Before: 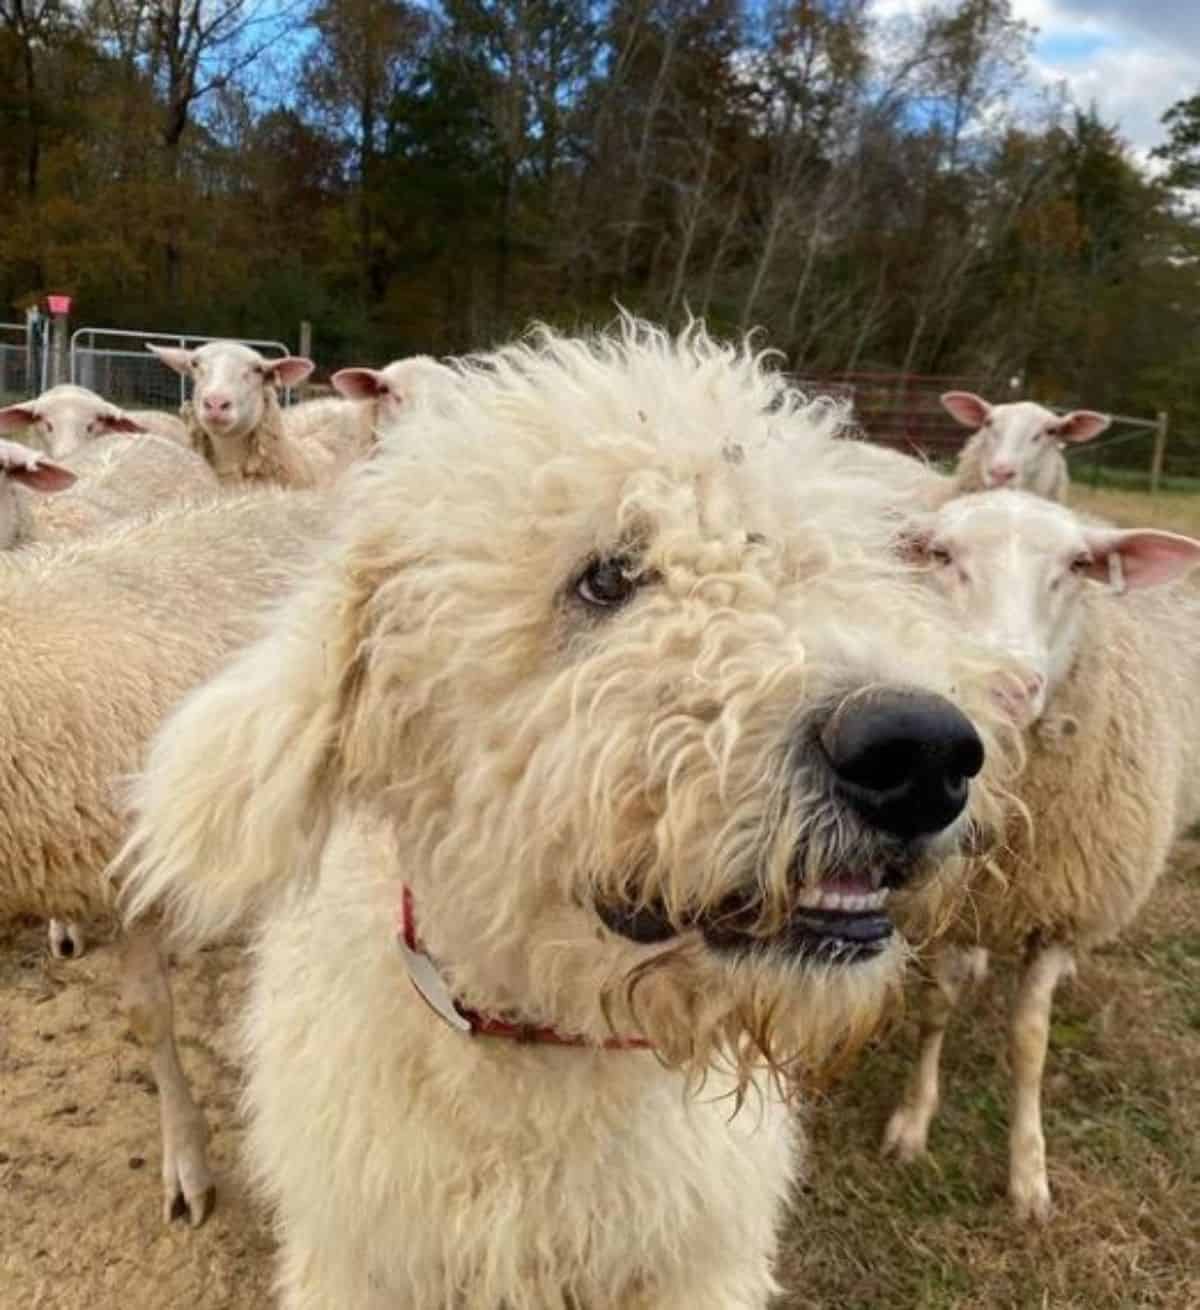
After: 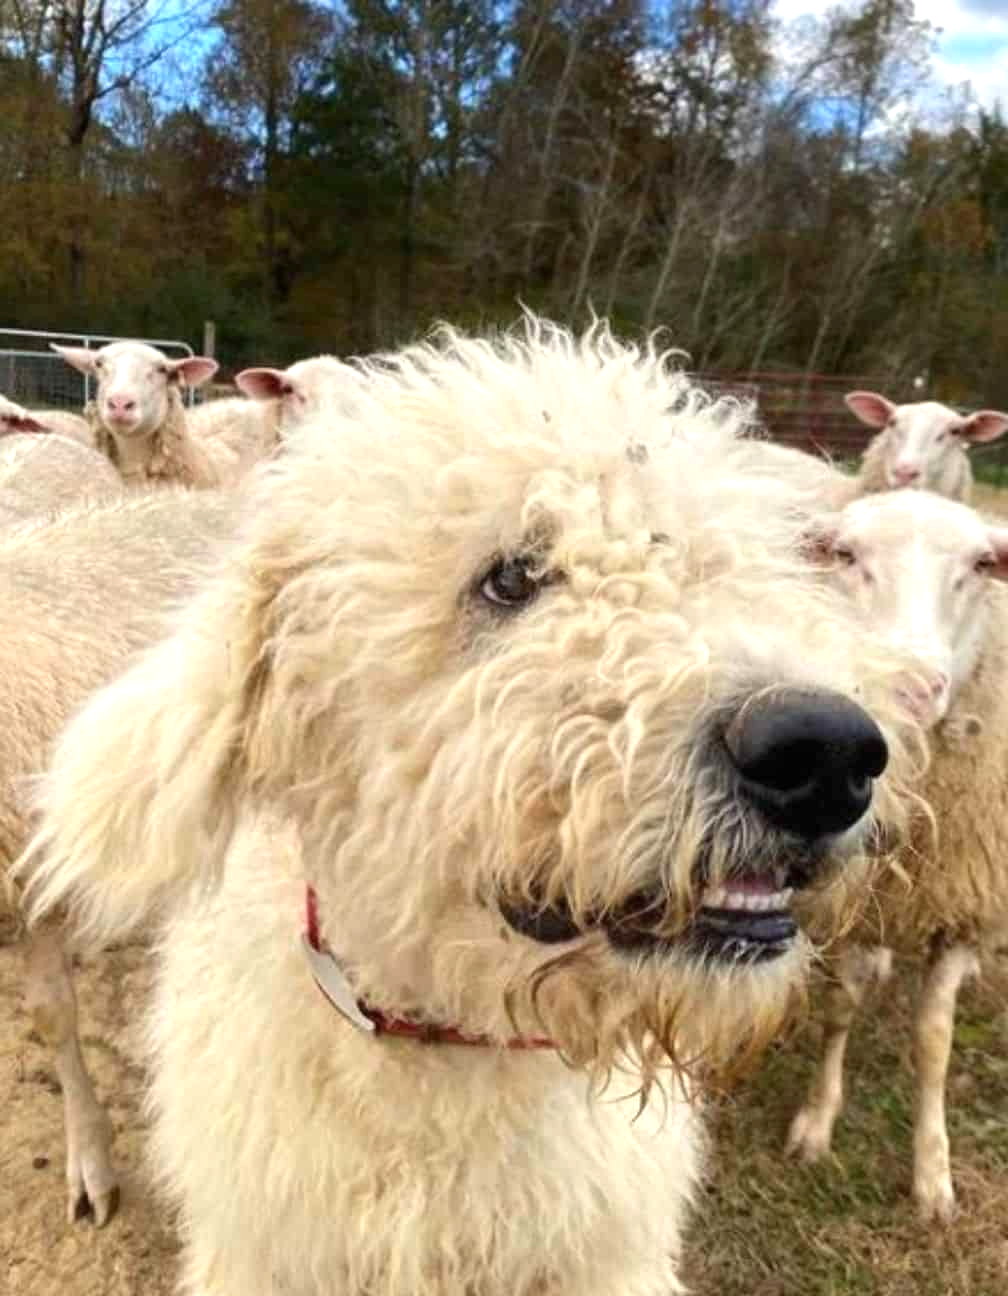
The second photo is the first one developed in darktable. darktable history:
exposure: black level correction 0, exposure 0.5 EV, compensate highlight preservation false
crop: left 8.026%, right 7.374%
